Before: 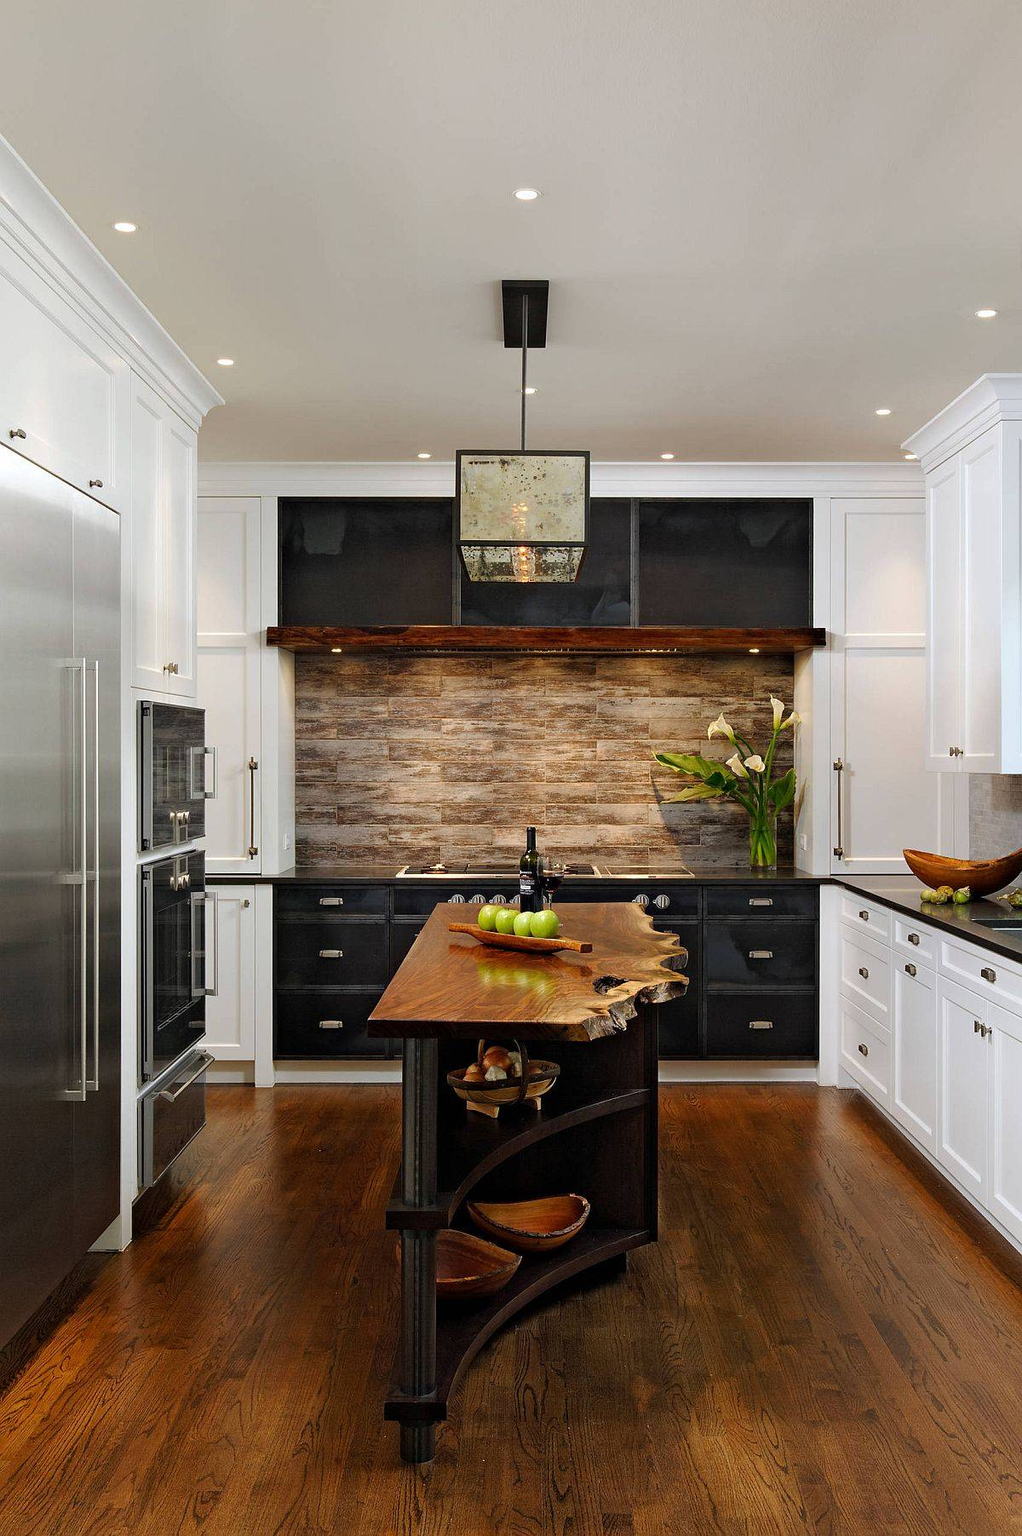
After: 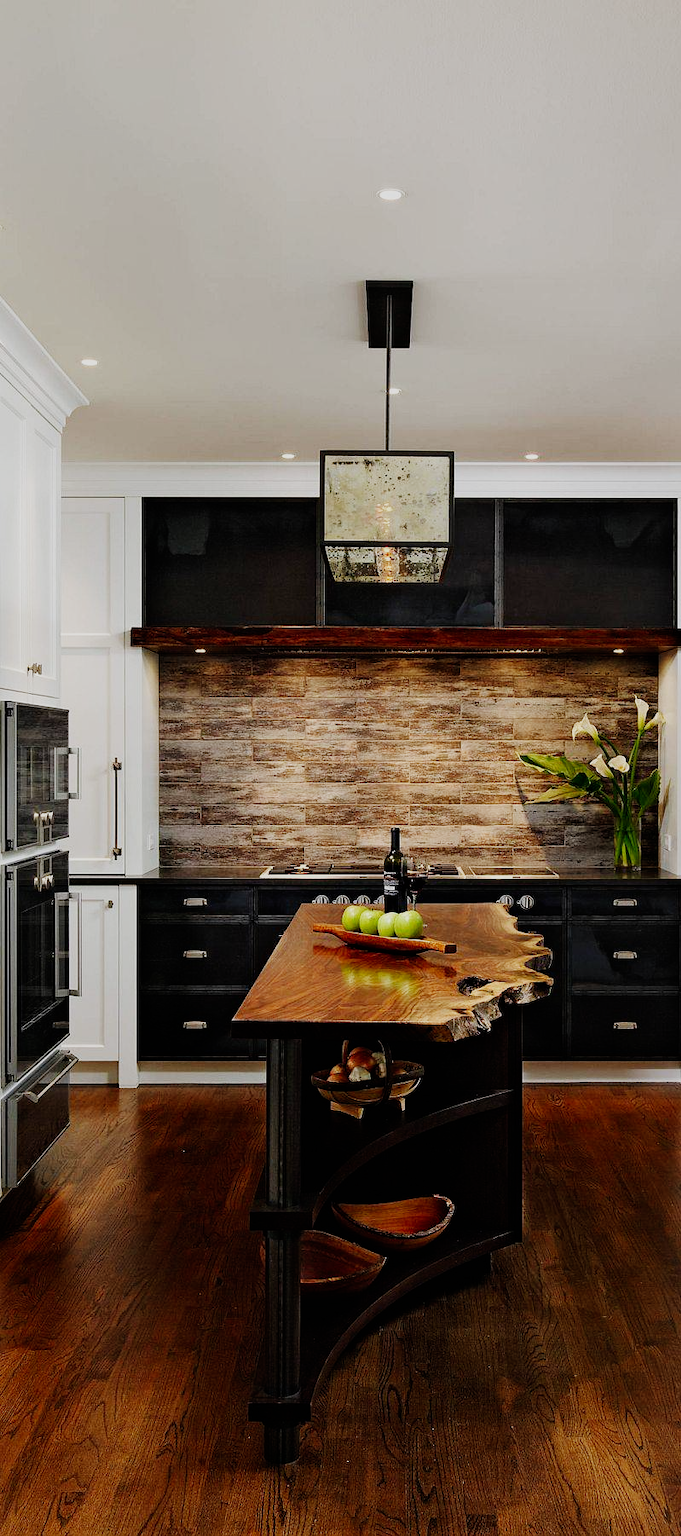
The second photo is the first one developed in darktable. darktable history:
sigmoid: contrast 1.6, skew -0.2, preserve hue 0%, red attenuation 0.1, red rotation 0.035, green attenuation 0.1, green rotation -0.017, blue attenuation 0.15, blue rotation -0.052, base primaries Rec2020
crop and rotate: left 13.409%, right 19.924%
